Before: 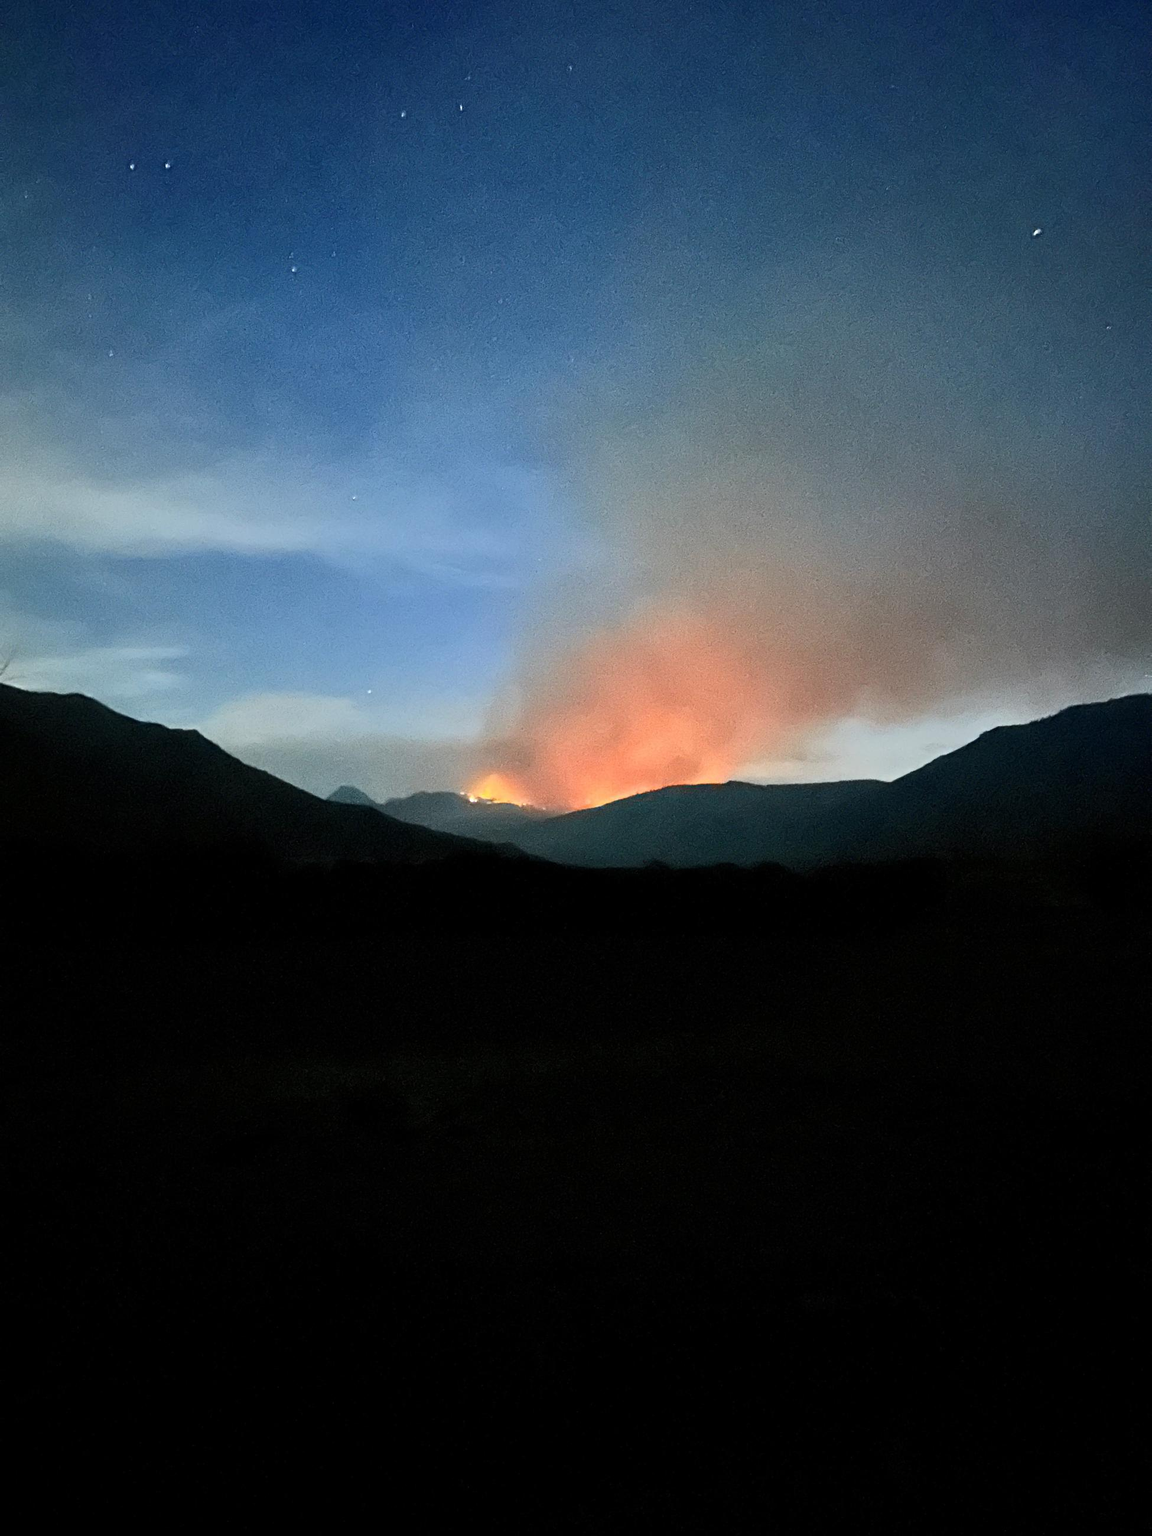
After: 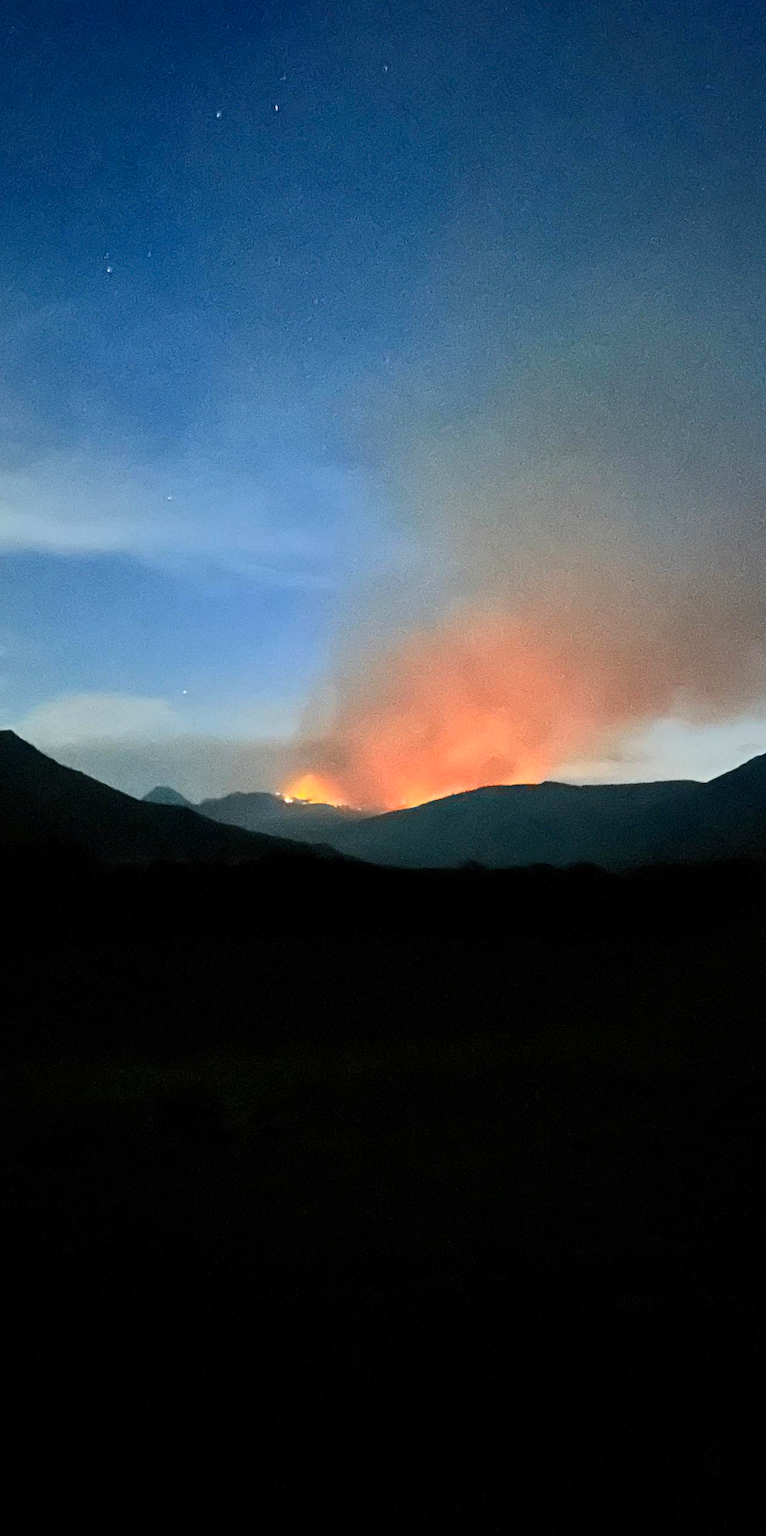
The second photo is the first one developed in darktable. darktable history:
contrast brightness saturation: contrast 0.042, saturation 0.16
crop and rotate: left 16.113%, right 17.325%
